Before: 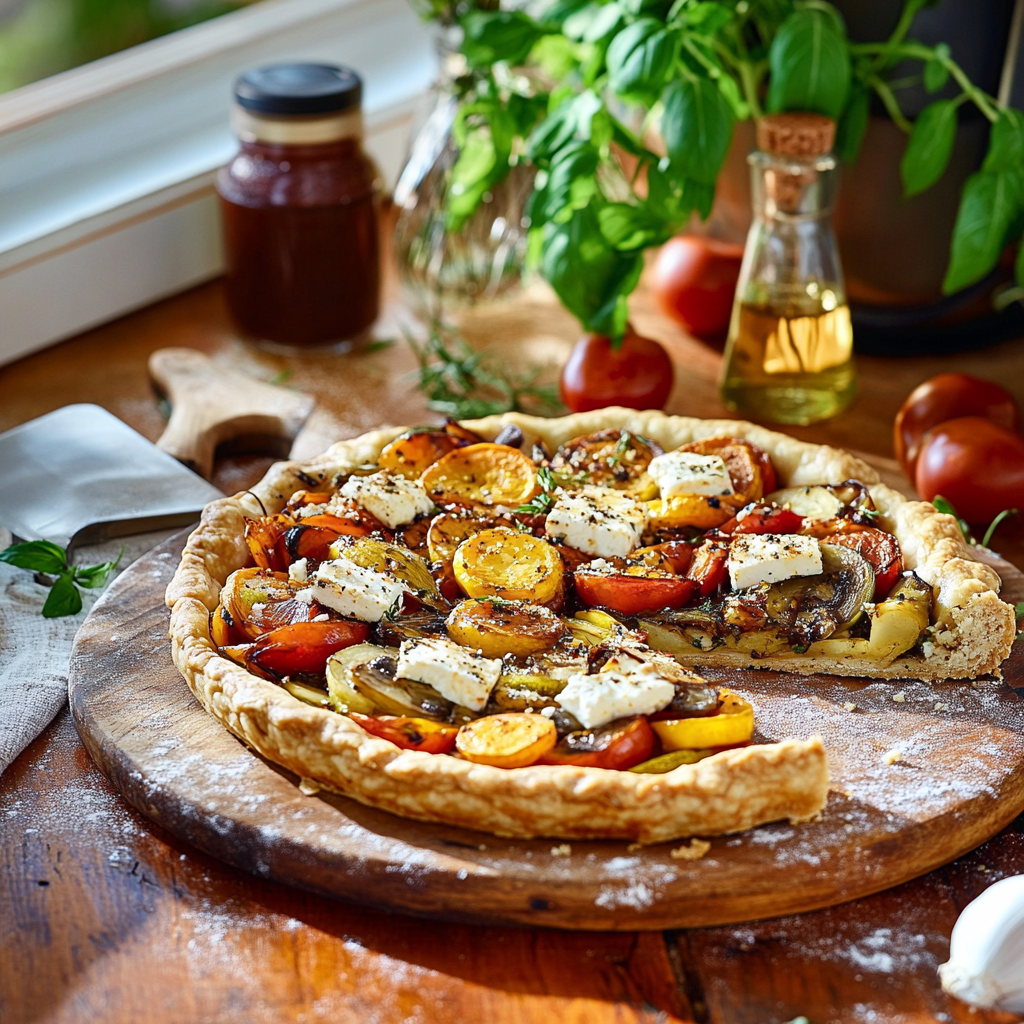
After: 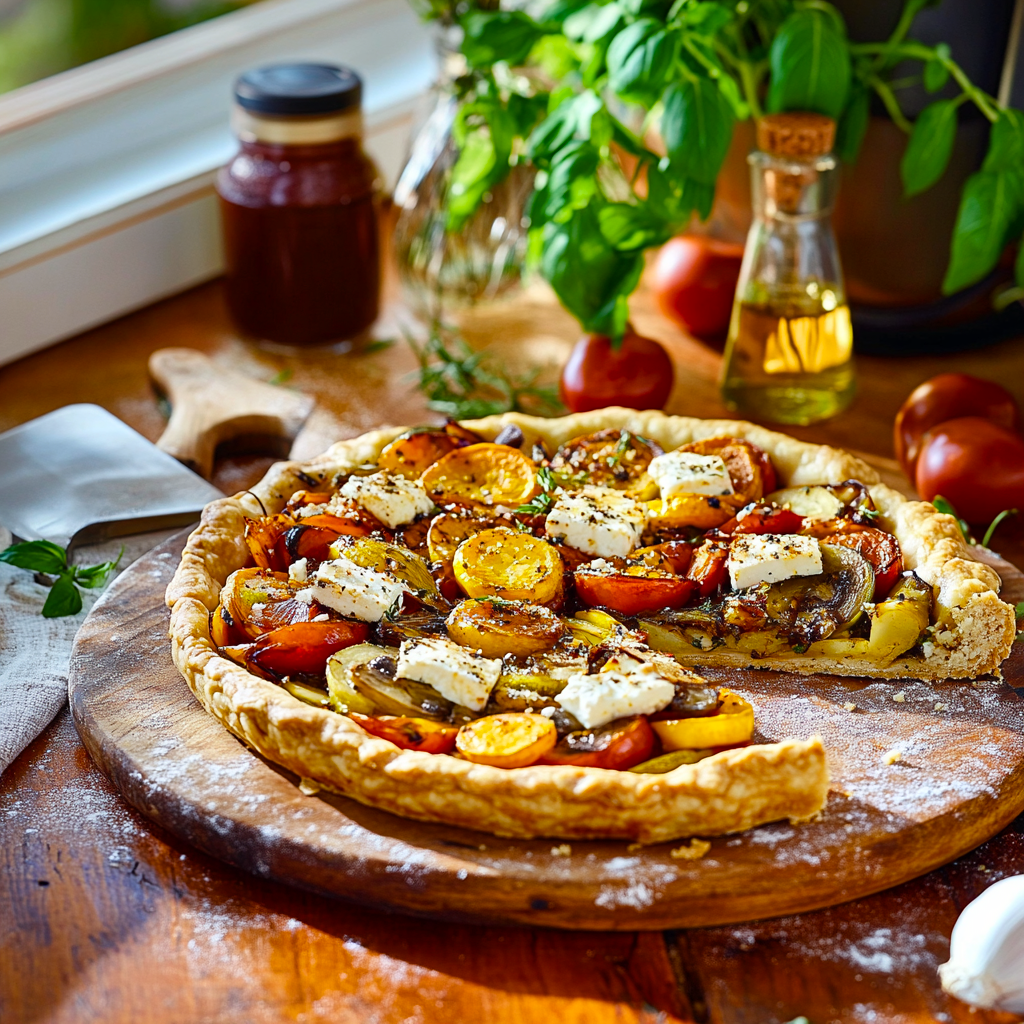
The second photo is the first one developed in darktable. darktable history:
color balance rgb: power › chroma 0.304%, power › hue 23.64°, perceptual saturation grading › global saturation 24.875%, global vibrance 5.892%
